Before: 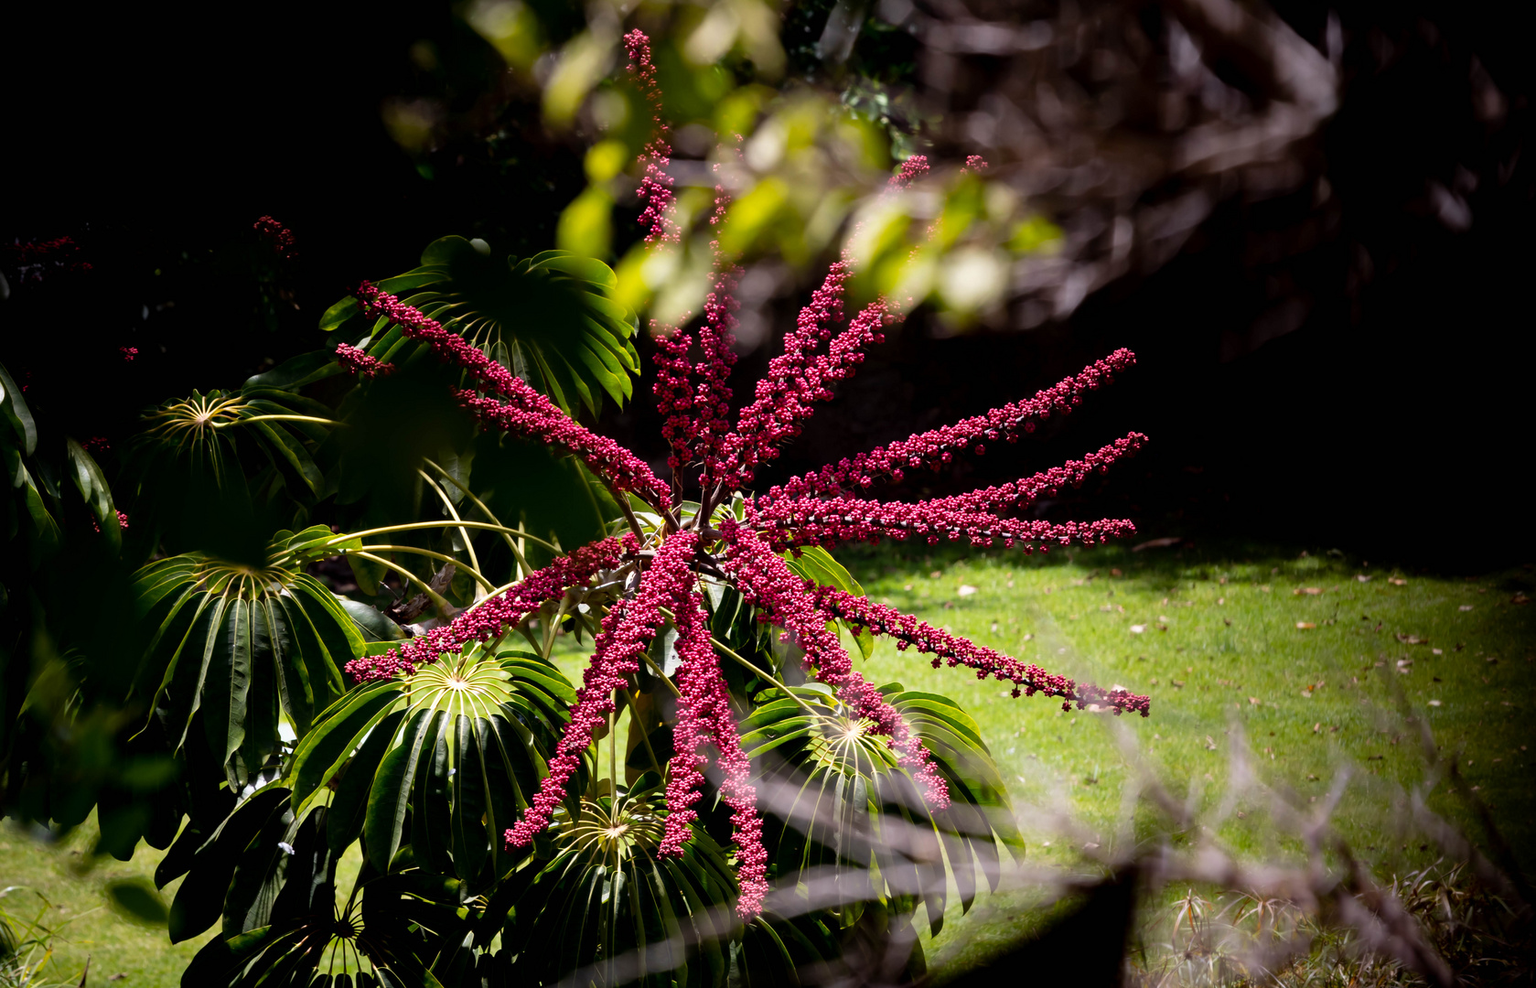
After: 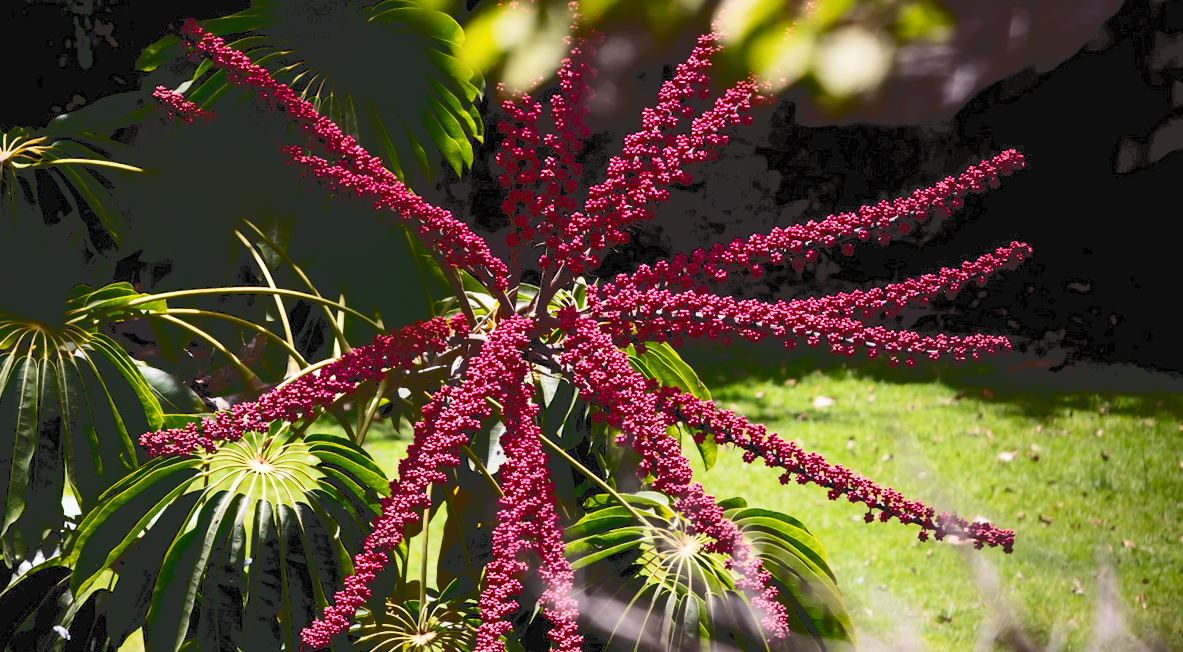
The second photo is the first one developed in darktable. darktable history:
crop and rotate: angle -3.9°, left 9.736%, top 21.228%, right 12.47%, bottom 12.114%
contrast brightness saturation: contrast 0.068, brightness -0.127, saturation 0.052
tone curve: curves: ch0 [(0, 0) (0.003, 0.172) (0.011, 0.177) (0.025, 0.177) (0.044, 0.177) (0.069, 0.178) (0.1, 0.181) (0.136, 0.19) (0.177, 0.208) (0.224, 0.226) (0.277, 0.274) (0.335, 0.338) (0.399, 0.43) (0.468, 0.535) (0.543, 0.635) (0.623, 0.726) (0.709, 0.815) (0.801, 0.882) (0.898, 0.936) (1, 1)], color space Lab, independent channels, preserve colors none
